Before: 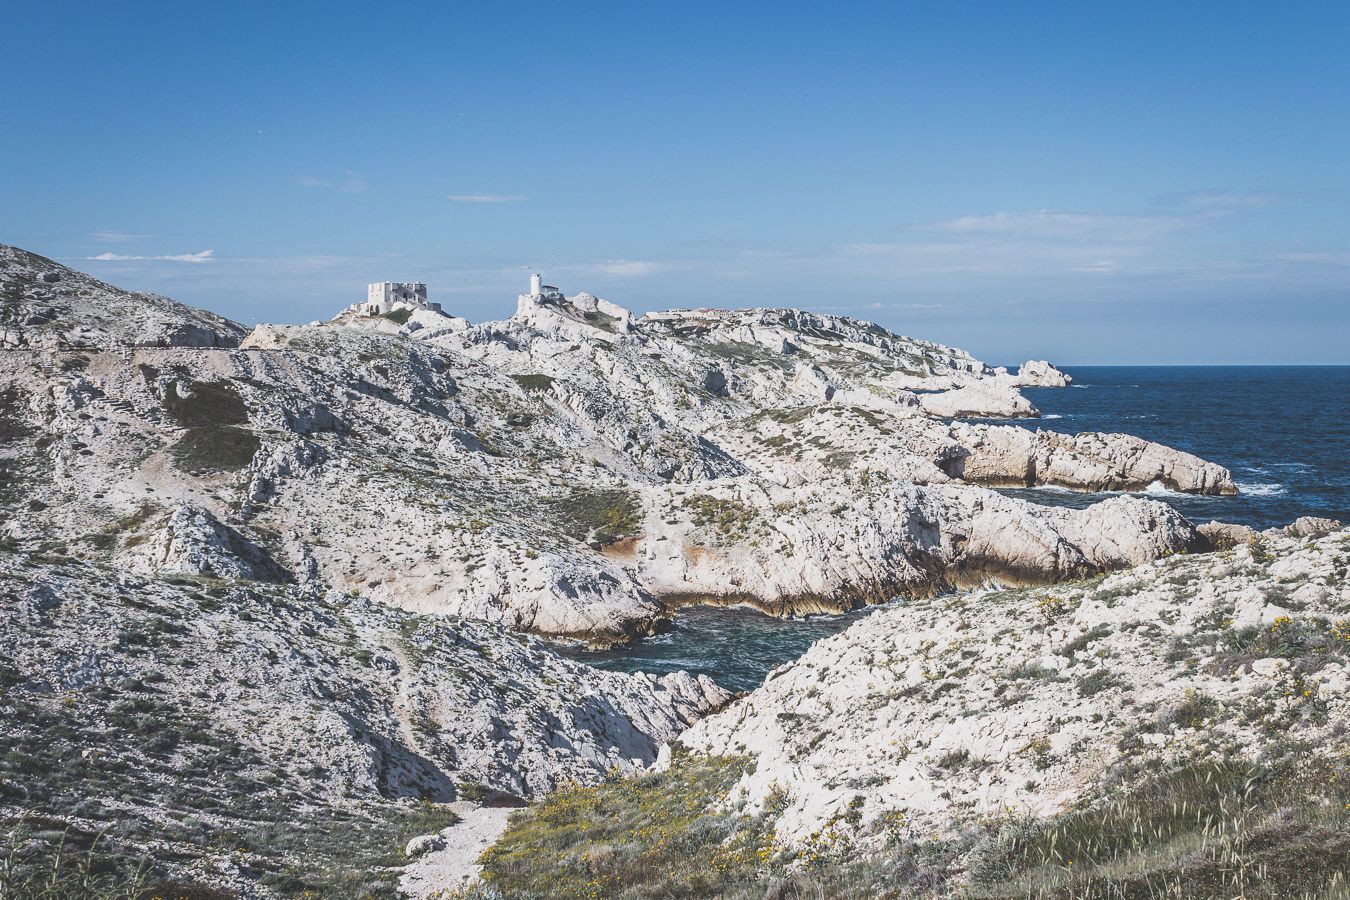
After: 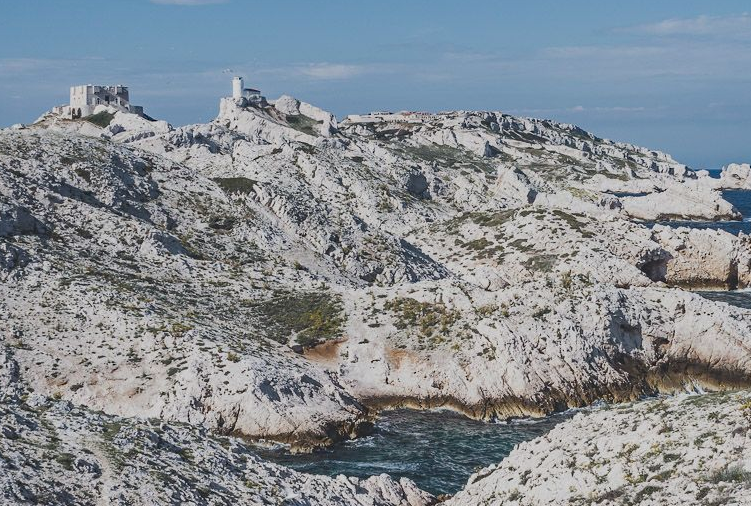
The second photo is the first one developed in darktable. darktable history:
haze removal: compatibility mode true
crop and rotate: left 22.106%, top 21.975%, right 22.219%, bottom 21.781%
exposure: exposure -0.427 EV, compensate highlight preservation false
